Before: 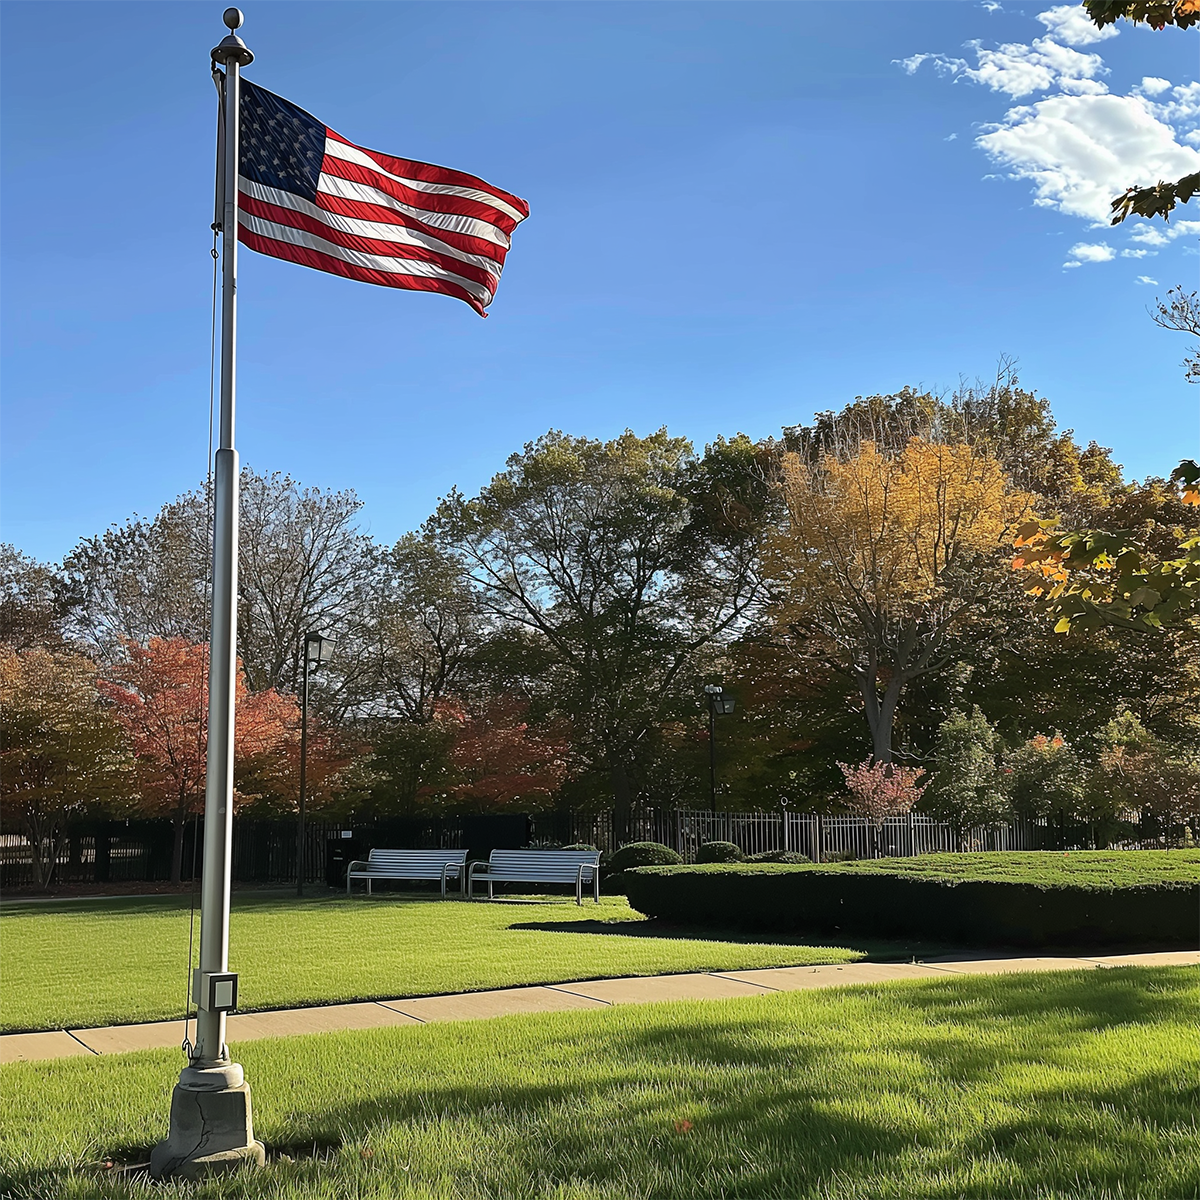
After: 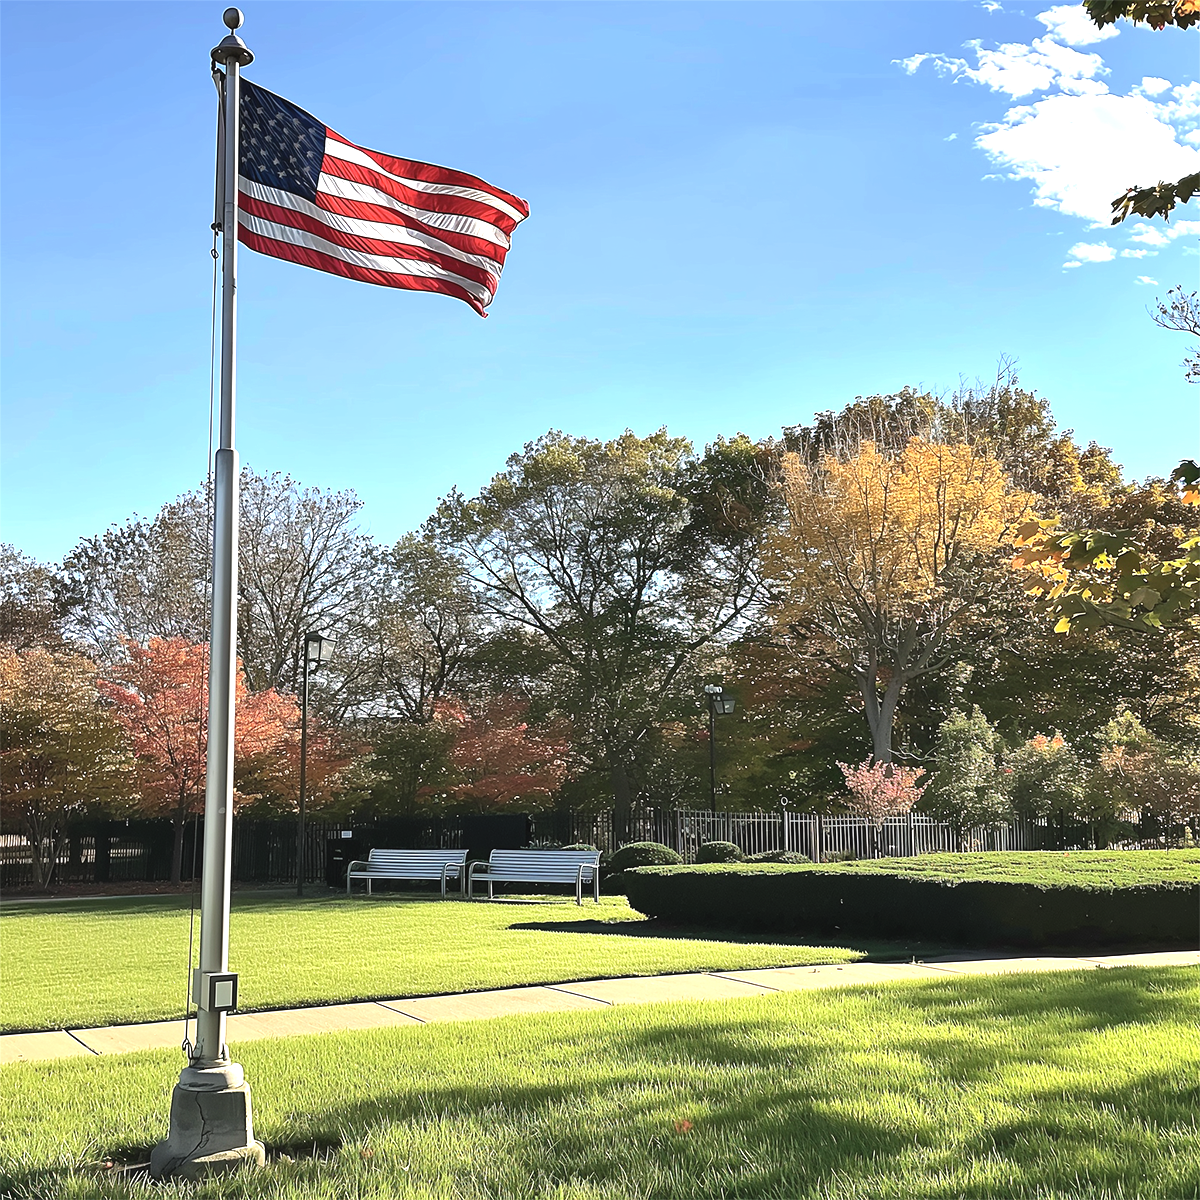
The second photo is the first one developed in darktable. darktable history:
exposure: black level correction -0.002, exposure 0.54 EV, compensate highlight preservation false
shadows and highlights: radius 110.86, shadows 51.09, white point adjustment 9.16, highlights -4.17, highlights color adjustment 32.2%, soften with gaussian
